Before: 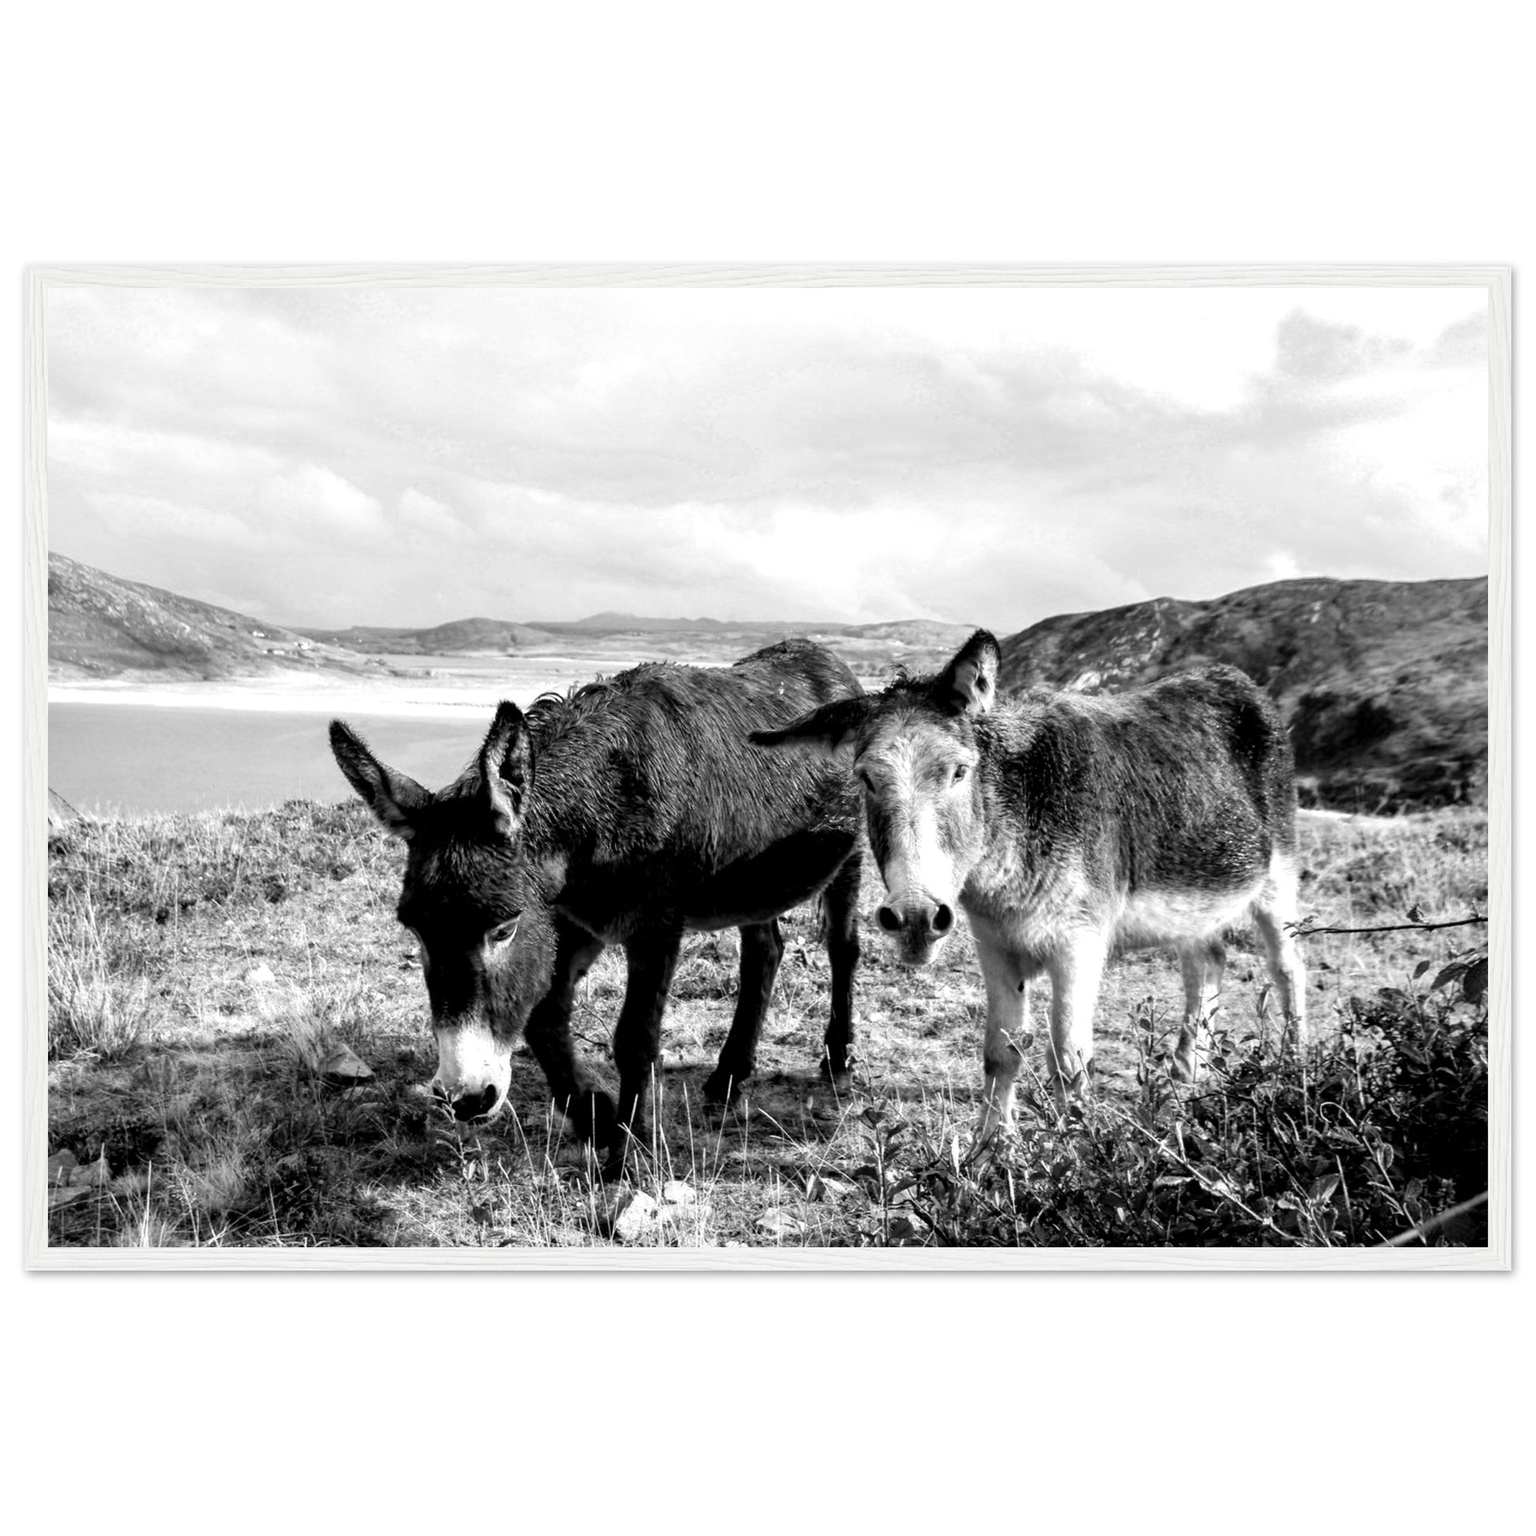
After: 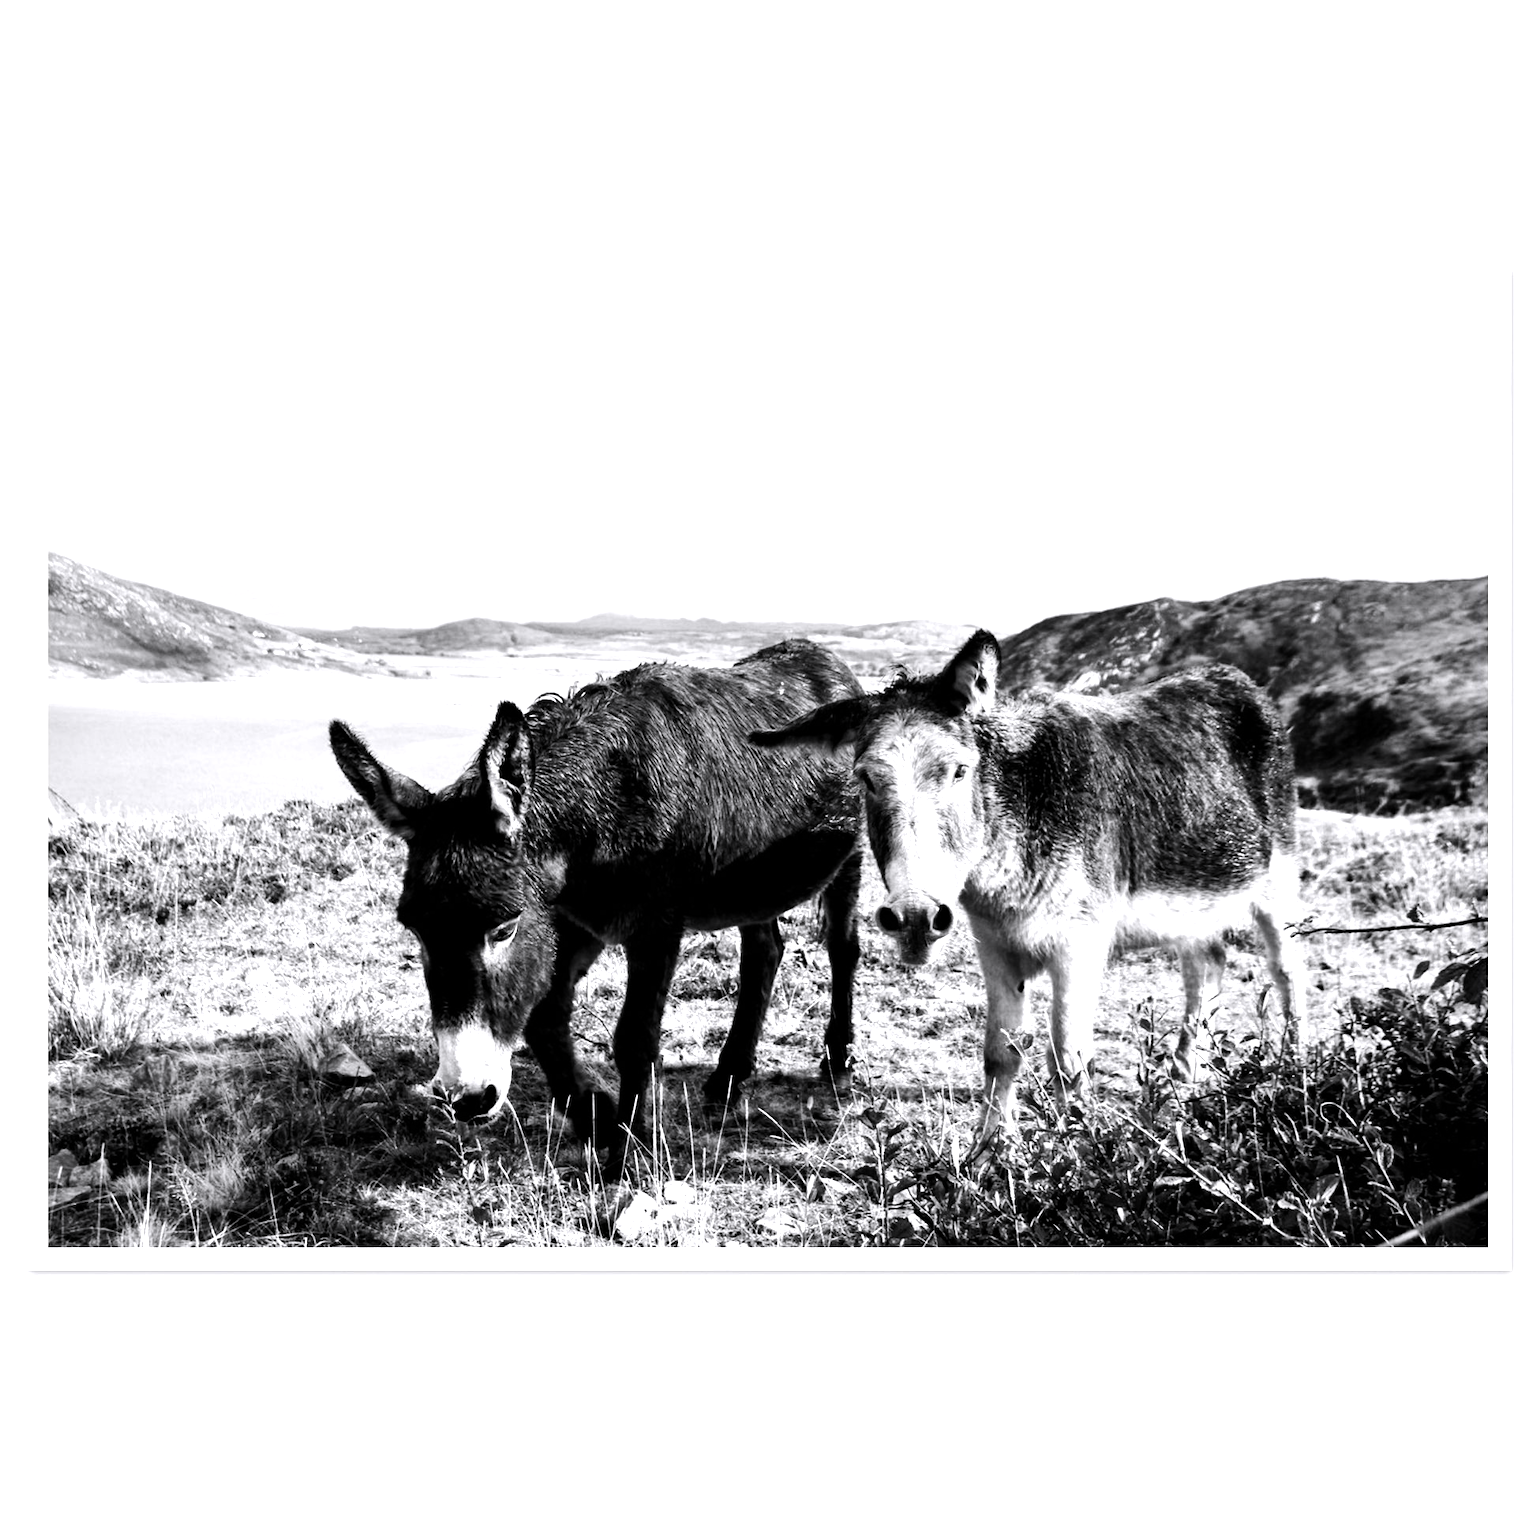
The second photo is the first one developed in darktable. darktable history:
tone equalizer: -8 EV -0.75 EV, -7 EV -0.7 EV, -6 EV -0.6 EV, -5 EV -0.4 EV, -3 EV 0.4 EV, -2 EV 0.6 EV, -1 EV 0.7 EV, +0 EV 0.75 EV, edges refinement/feathering 500, mask exposure compensation -1.57 EV, preserve details no
contrast brightness saturation: contrast 0.08, saturation 0.02
white balance: red 1.004, blue 1.024
